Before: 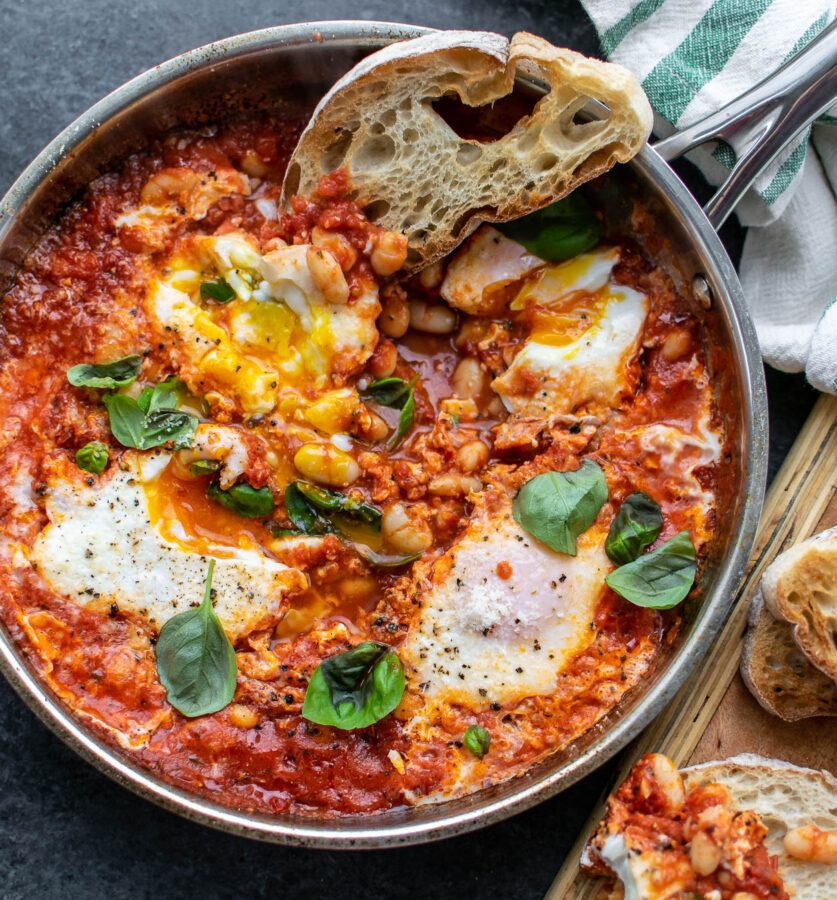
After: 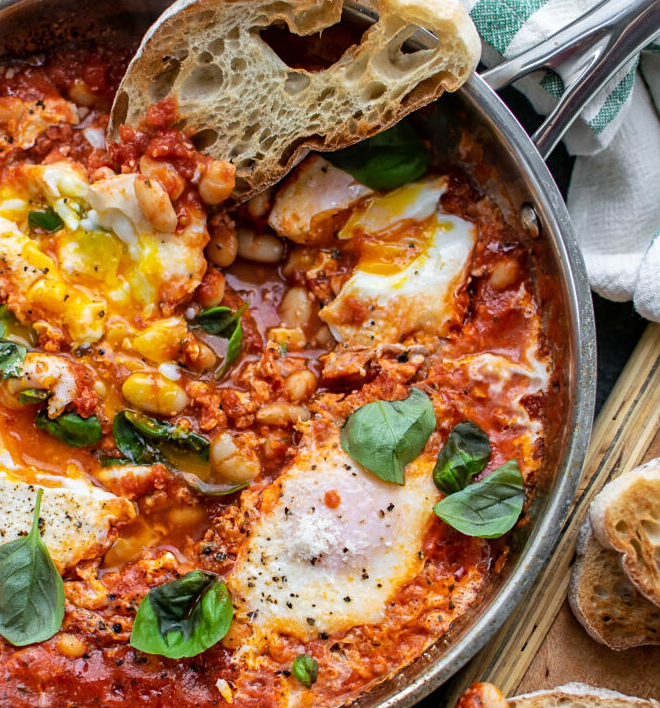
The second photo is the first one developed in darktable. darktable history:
crop and rotate: left 20.74%, top 7.912%, right 0.375%, bottom 13.378%
sharpen: amount 0.2
